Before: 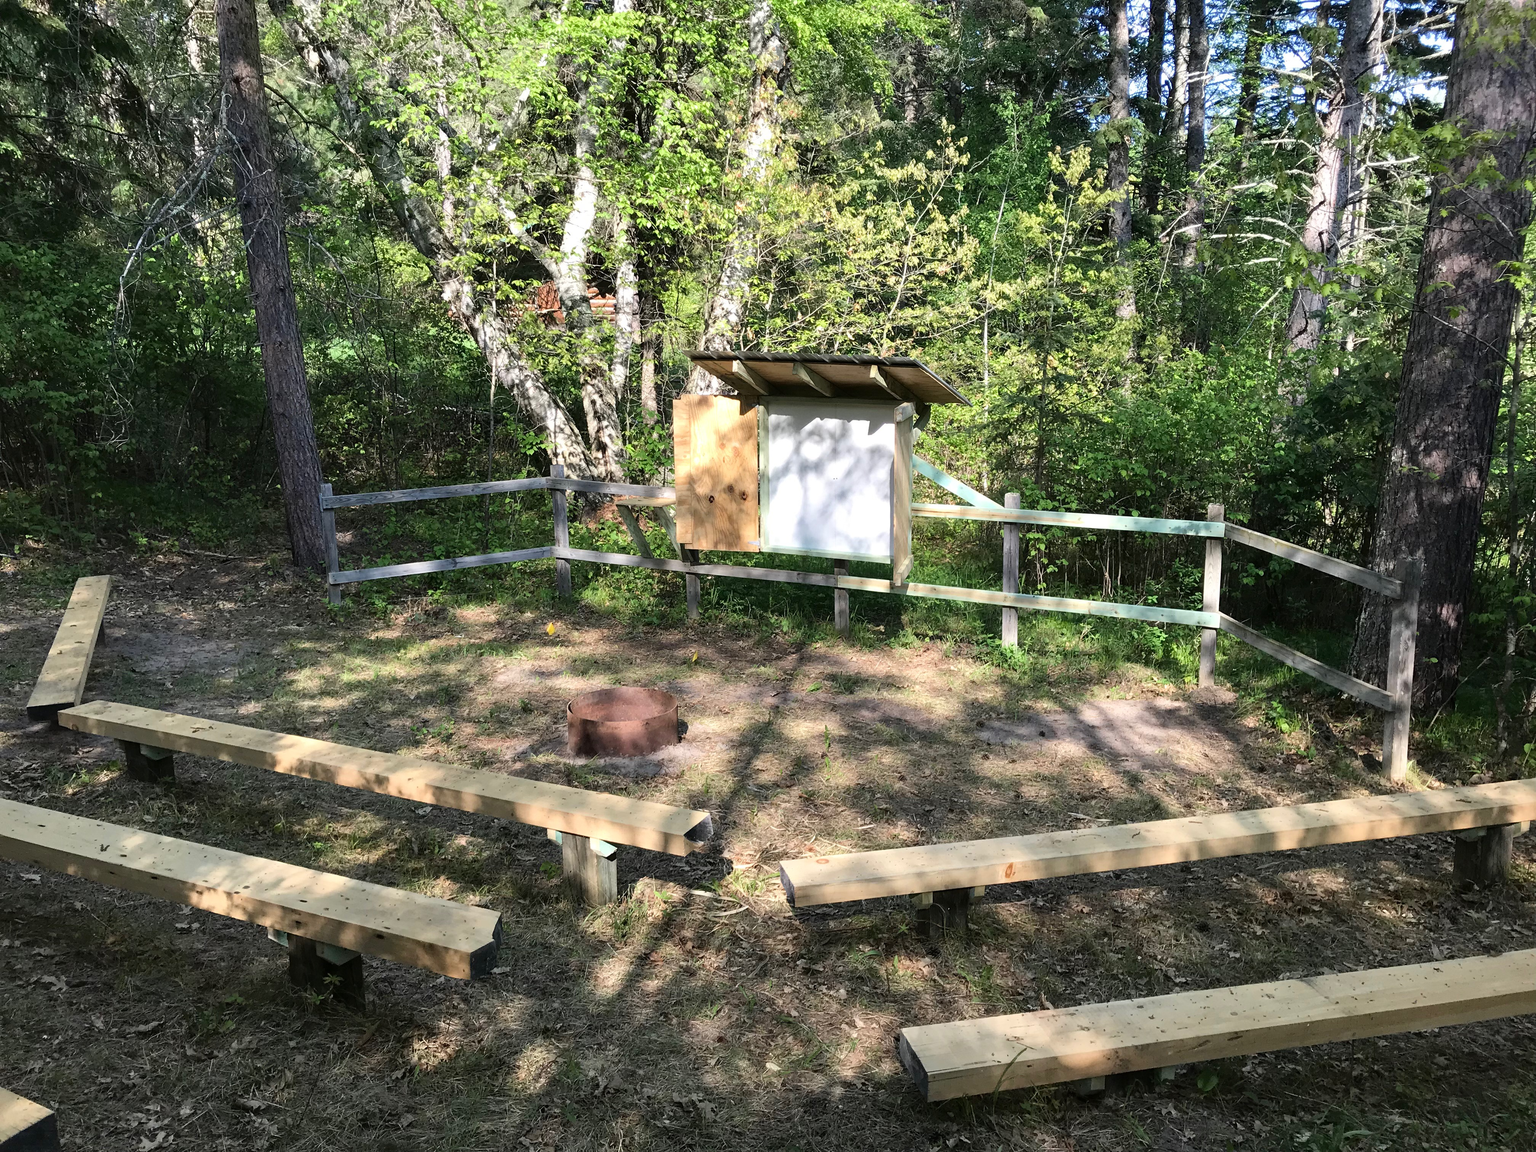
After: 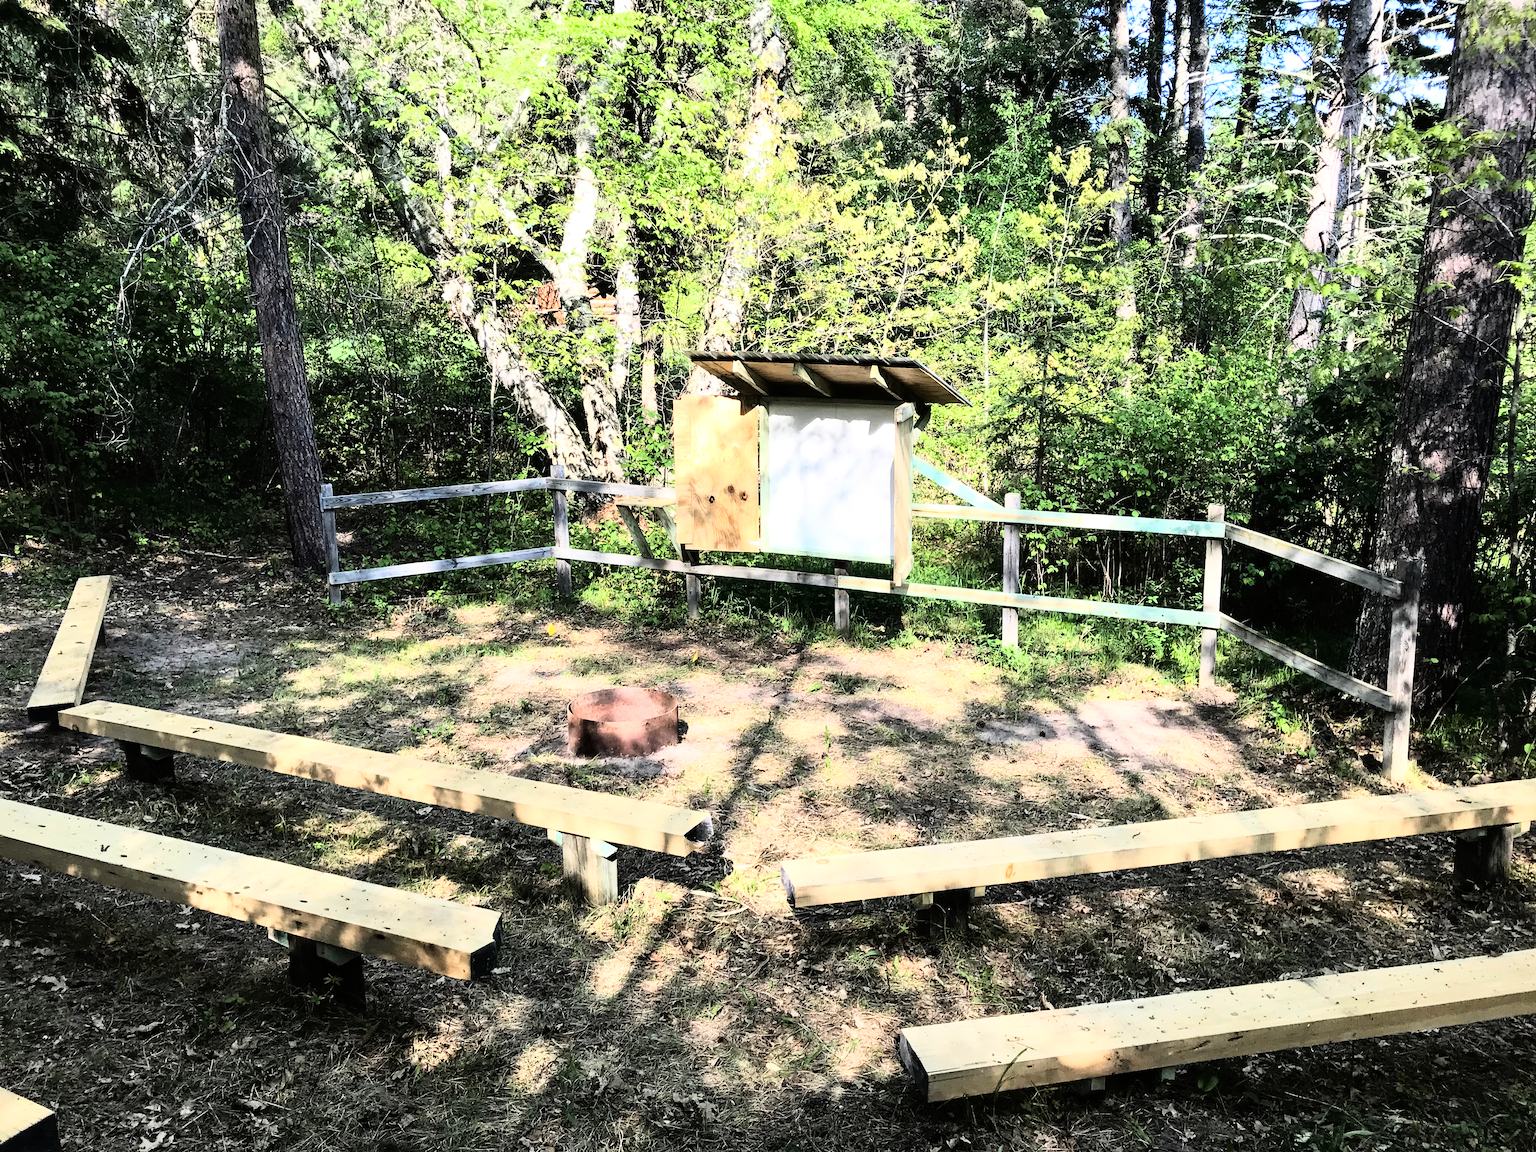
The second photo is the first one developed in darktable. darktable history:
rgb curve: curves: ch0 [(0, 0) (0.21, 0.15) (0.24, 0.21) (0.5, 0.75) (0.75, 0.96) (0.89, 0.99) (1, 1)]; ch1 [(0, 0.02) (0.21, 0.13) (0.25, 0.2) (0.5, 0.67) (0.75, 0.9) (0.89, 0.97) (1, 1)]; ch2 [(0, 0.02) (0.21, 0.13) (0.25, 0.2) (0.5, 0.67) (0.75, 0.9) (0.89, 0.97) (1, 1)], compensate middle gray true
tone equalizer: on, module defaults
